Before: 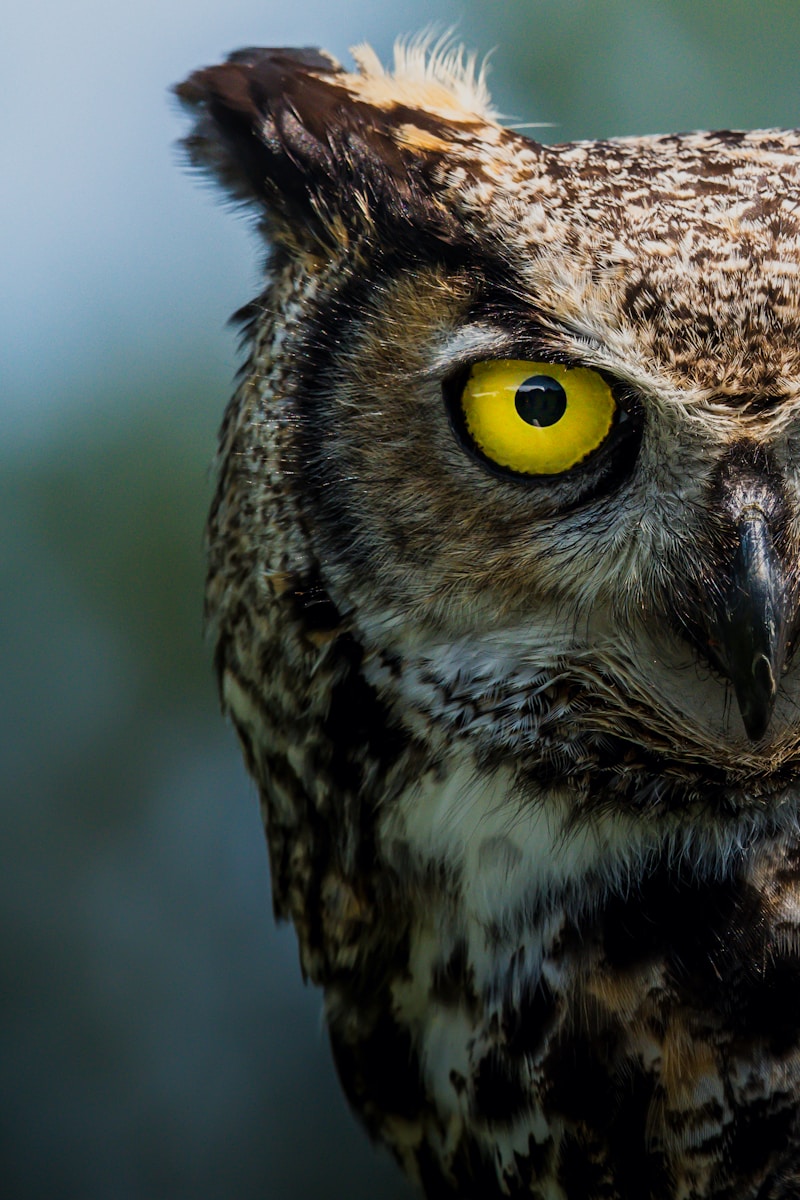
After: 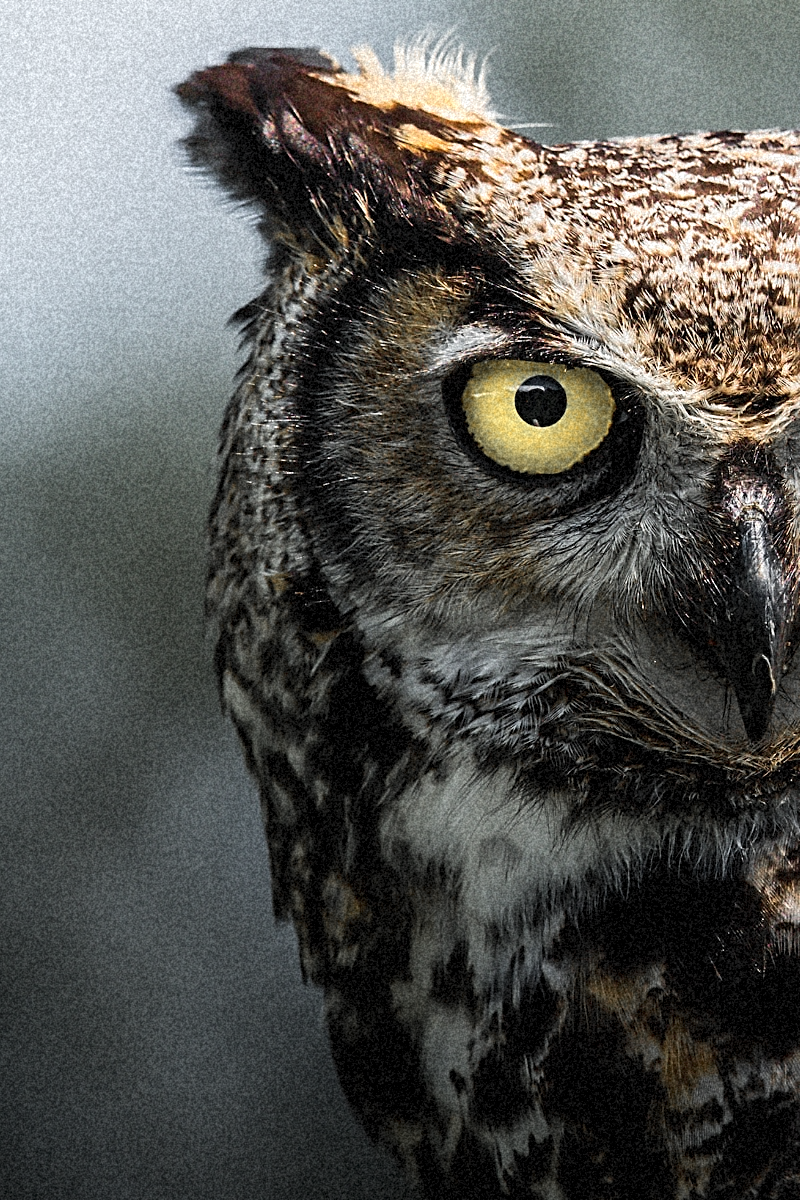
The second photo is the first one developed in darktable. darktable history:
color zones: curves: ch1 [(0, 0.638) (0.193, 0.442) (0.286, 0.15) (0.429, 0.14) (0.571, 0.142) (0.714, 0.154) (0.857, 0.175) (1, 0.638)]
sharpen: amount 0.575
grain: coarseness 46.9 ISO, strength 50.21%, mid-tones bias 0%
contrast brightness saturation: brightness 0.09, saturation 0.19
tone equalizer: -8 EV -0.417 EV, -7 EV -0.389 EV, -6 EV -0.333 EV, -5 EV -0.222 EV, -3 EV 0.222 EV, -2 EV 0.333 EV, -1 EV 0.389 EV, +0 EV 0.417 EV, edges refinement/feathering 500, mask exposure compensation -1.57 EV, preserve details no
